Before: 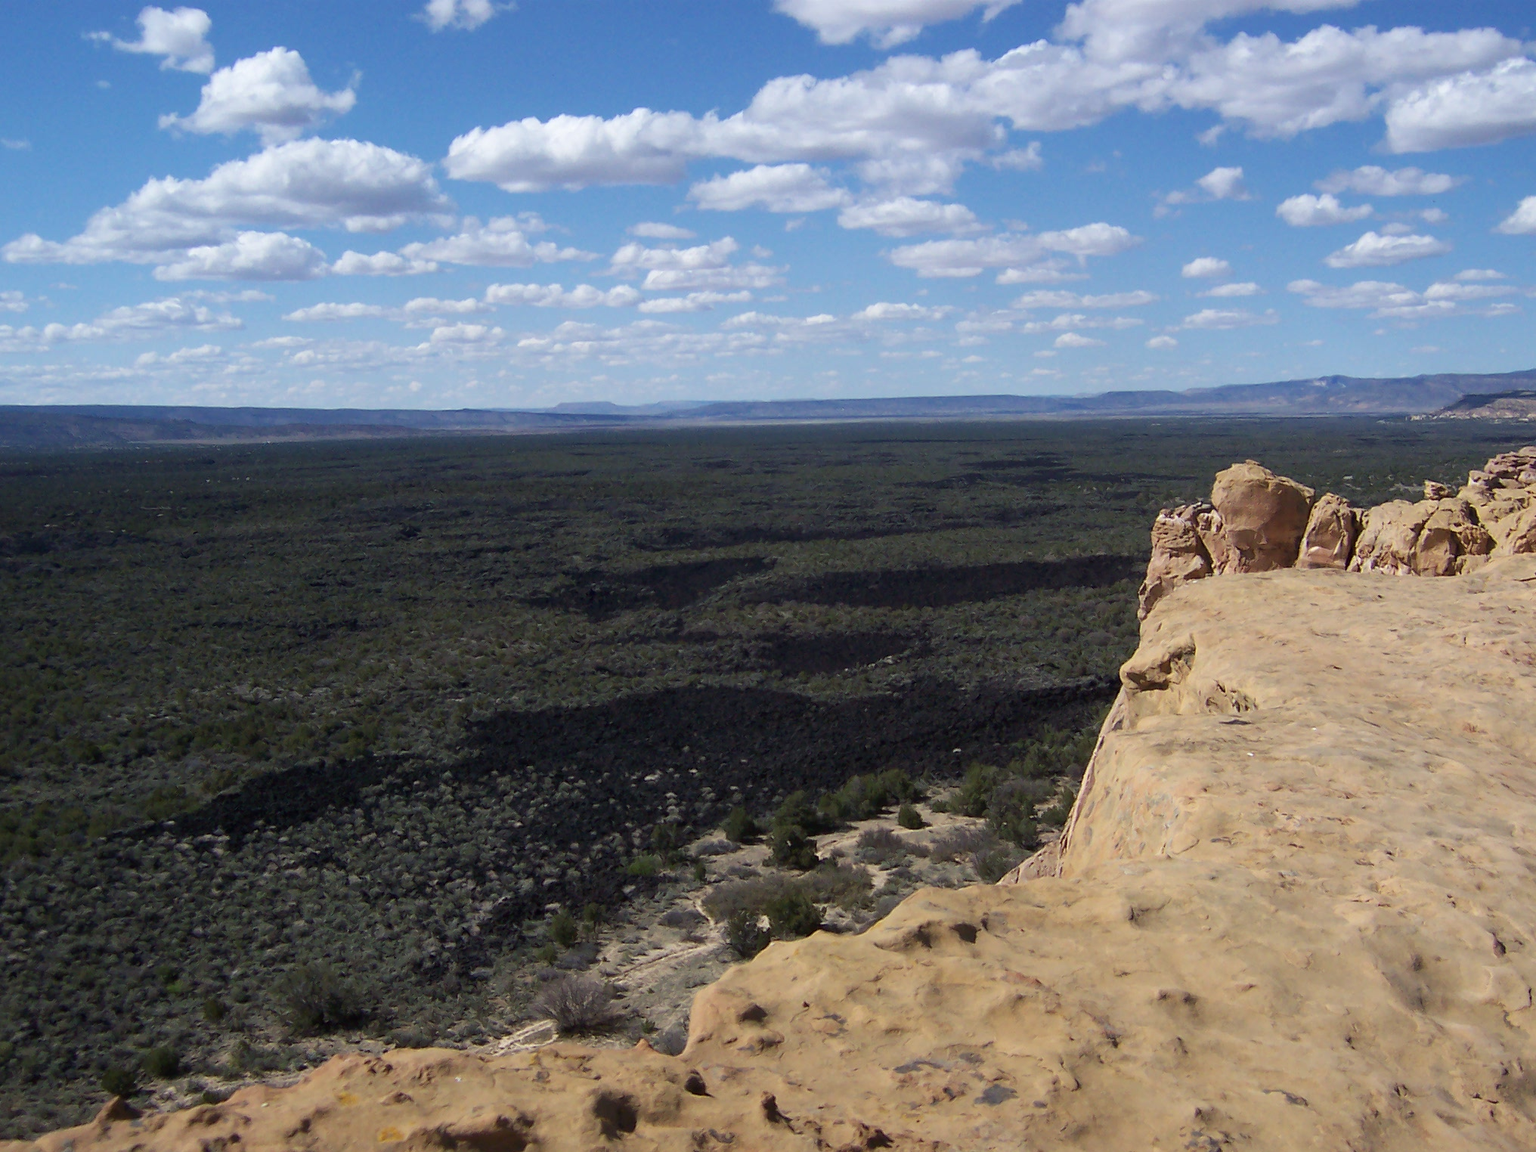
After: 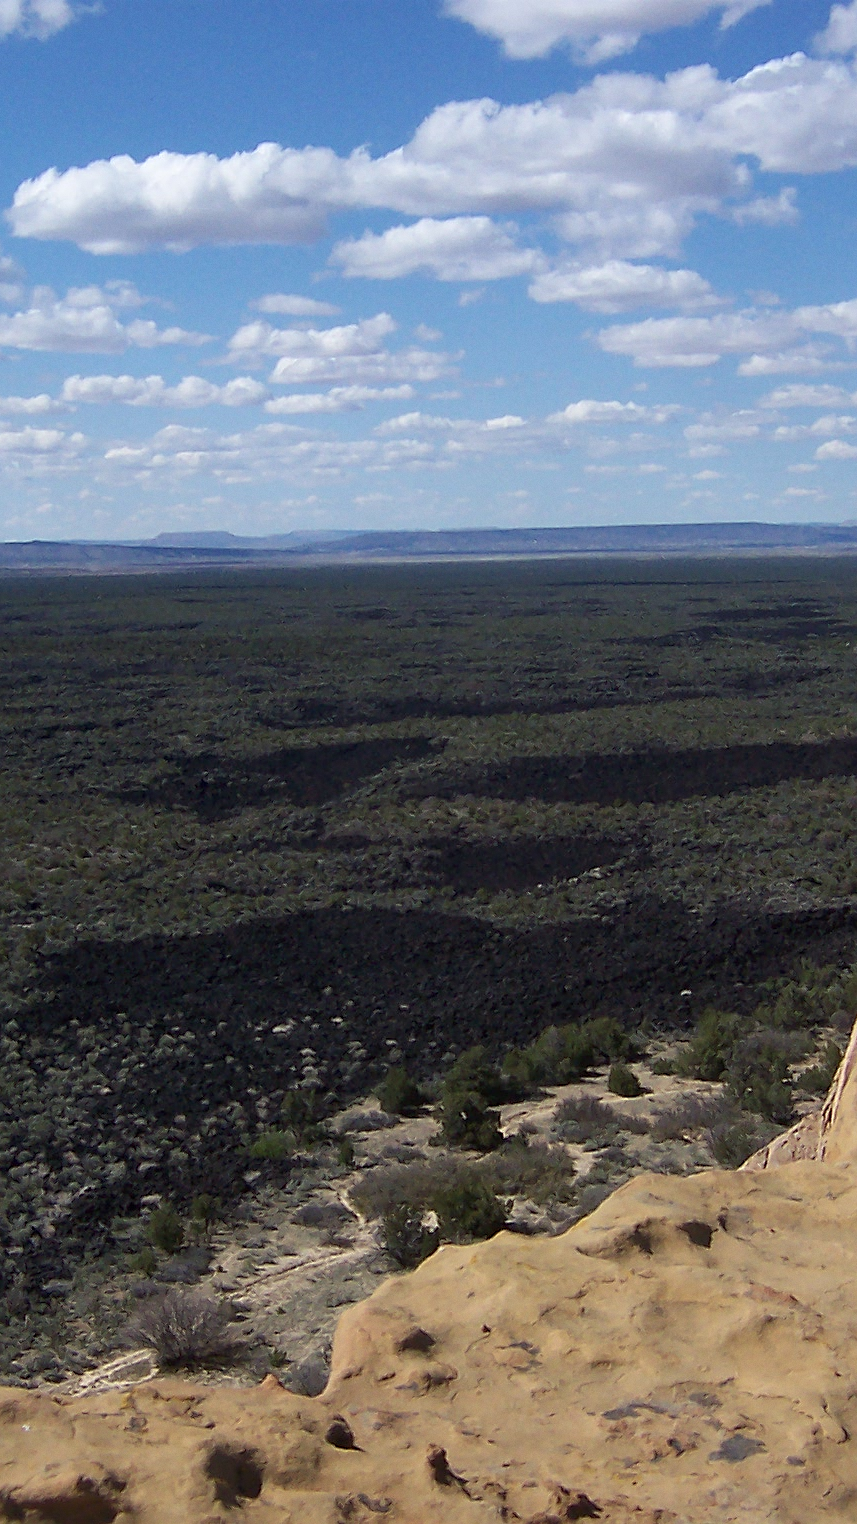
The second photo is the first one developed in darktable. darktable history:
sharpen: radius 1.967
crop: left 28.583%, right 29.231%
grain: coarseness 0.09 ISO, strength 10%
